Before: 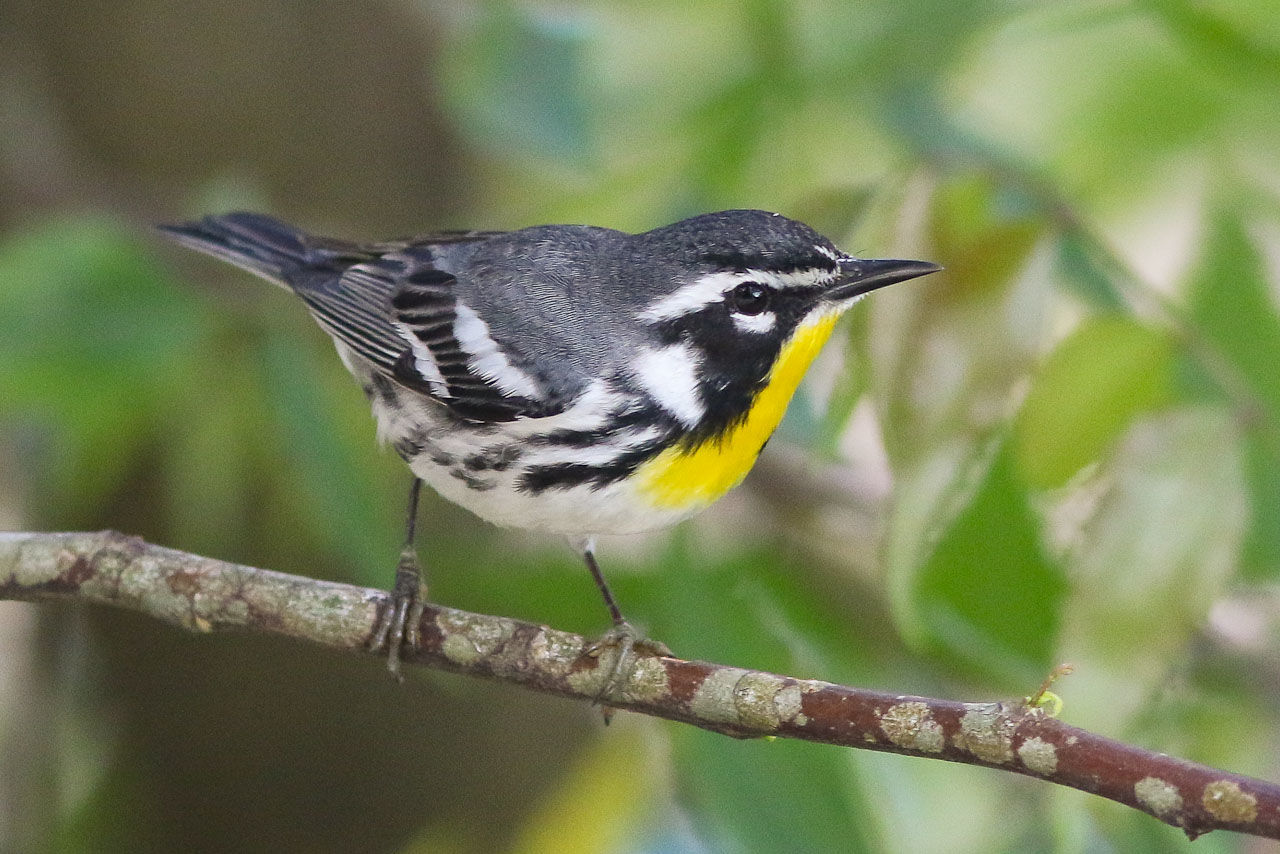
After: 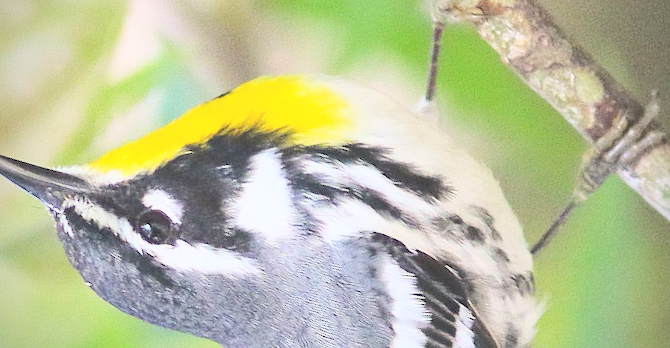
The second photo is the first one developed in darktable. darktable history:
crop and rotate: angle 147.53°, left 9.228%, top 15.665%, right 4.373%, bottom 17.149%
base curve: curves: ch0 [(0, 0) (0.025, 0.046) (0.112, 0.277) (0.467, 0.74) (0.814, 0.929) (1, 0.942)]
contrast brightness saturation: brightness 0.279
vignetting: fall-off radius 61.06%
shadows and highlights: shadows 43.29, highlights 6.52
